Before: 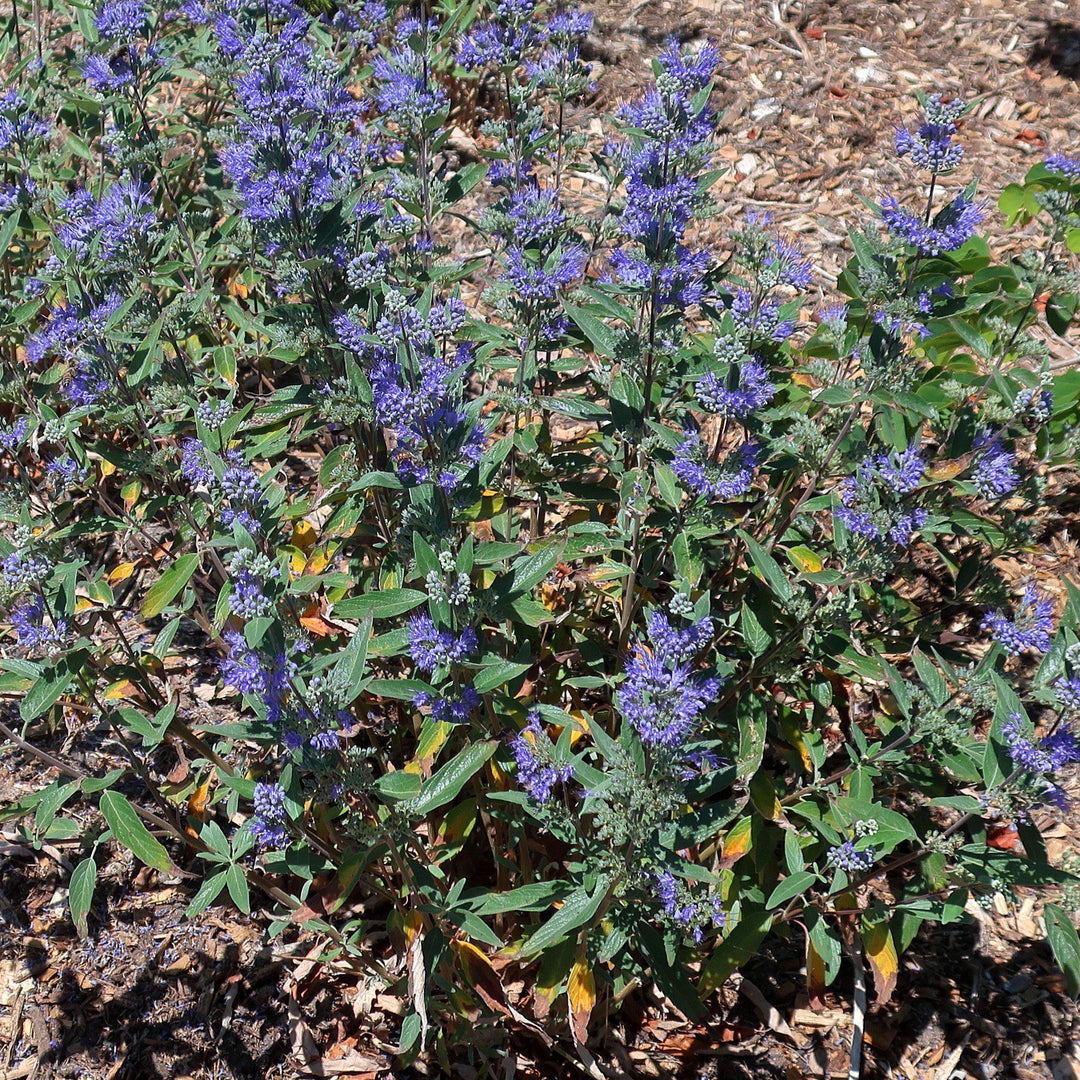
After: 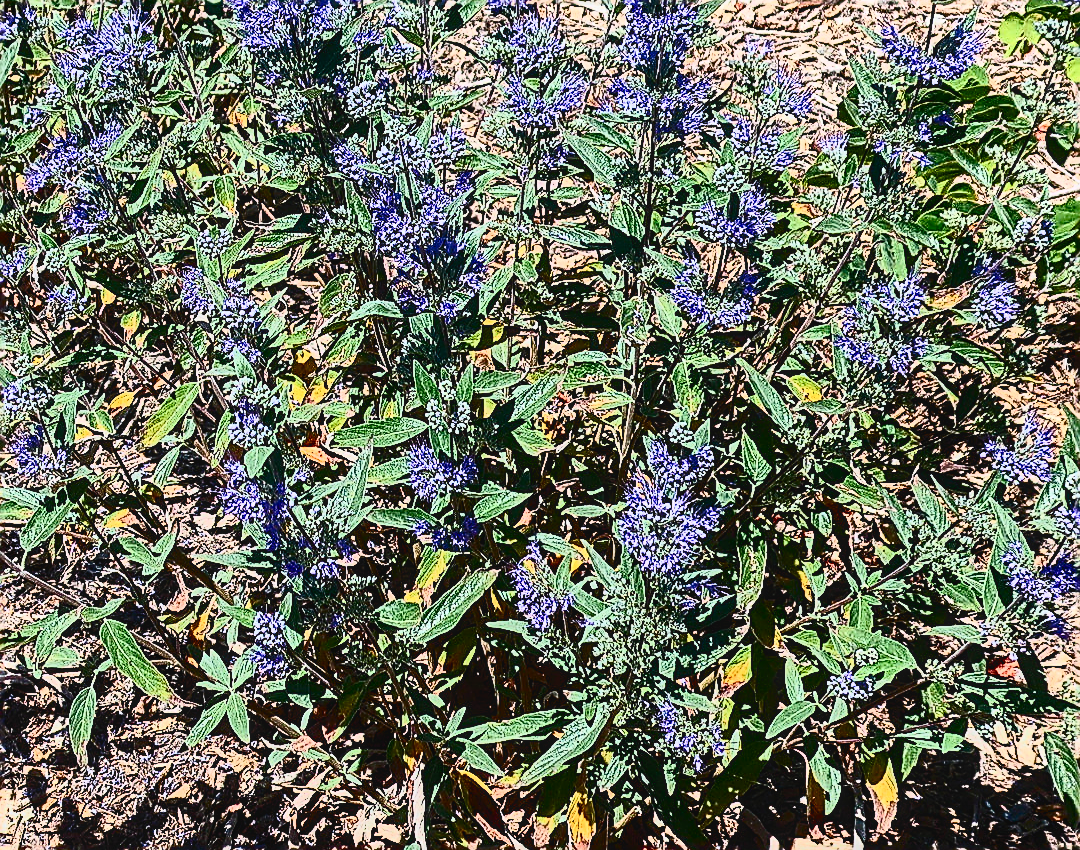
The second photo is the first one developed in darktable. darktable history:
color balance rgb: perceptual saturation grading › global saturation 20%, perceptual saturation grading › highlights -25.686%, perceptual saturation grading › shadows 24.809%, global vibrance 20%
sharpen: amount 1.988
crop and rotate: top 15.845%, bottom 5.378%
local contrast: on, module defaults
contrast brightness saturation: contrast 0.919, brightness 0.202
